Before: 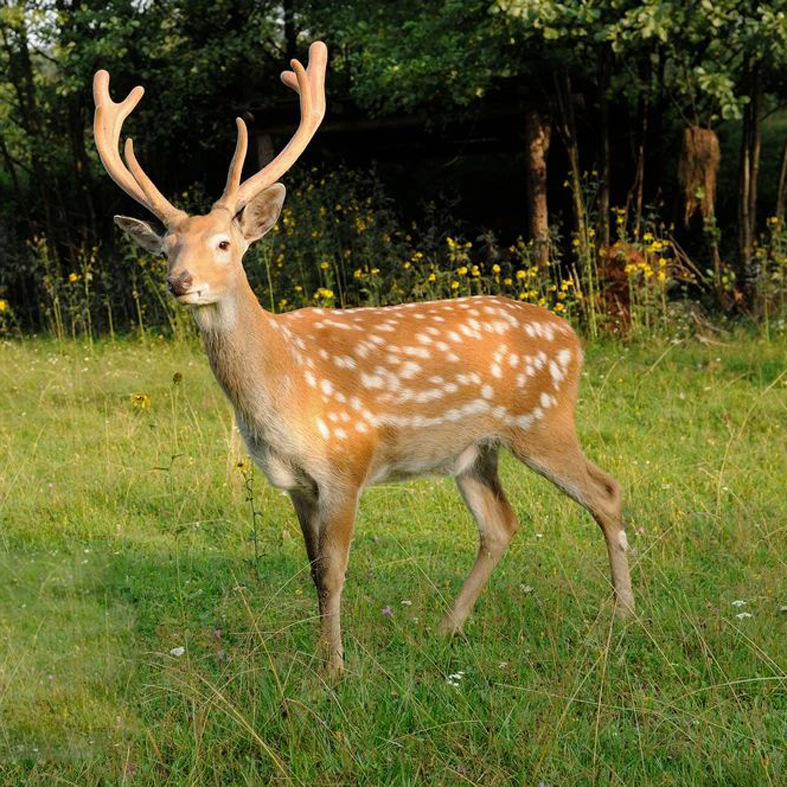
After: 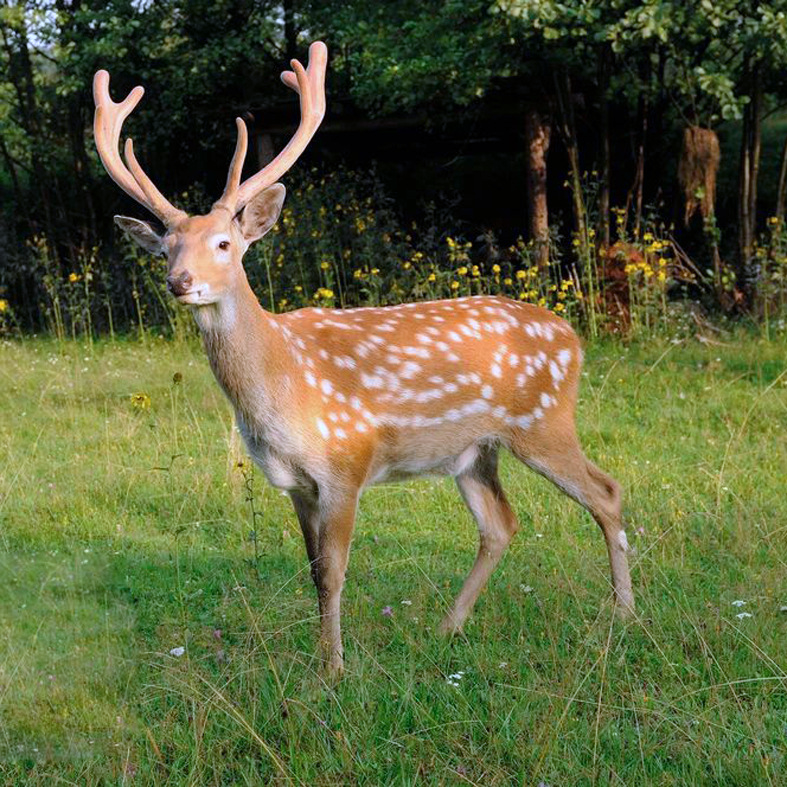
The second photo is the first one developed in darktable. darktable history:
color balance rgb: perceptual saturation grading › global saturation 10%, global vibrance 10%
color calibration: illuminant as shot in camera, x 0.379, y 0.396, temperature 4138.76 K
